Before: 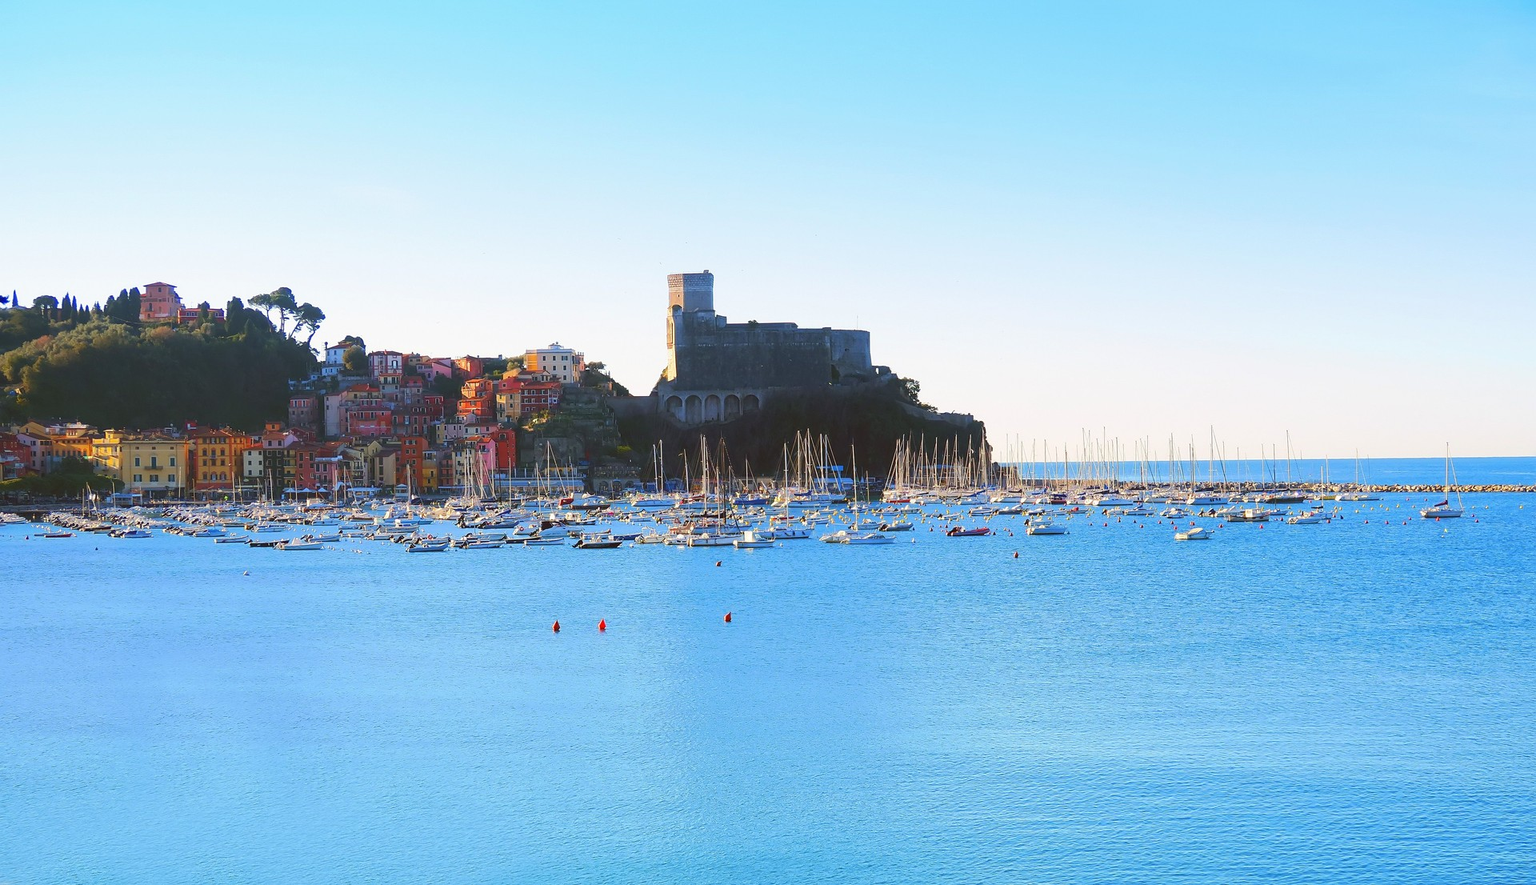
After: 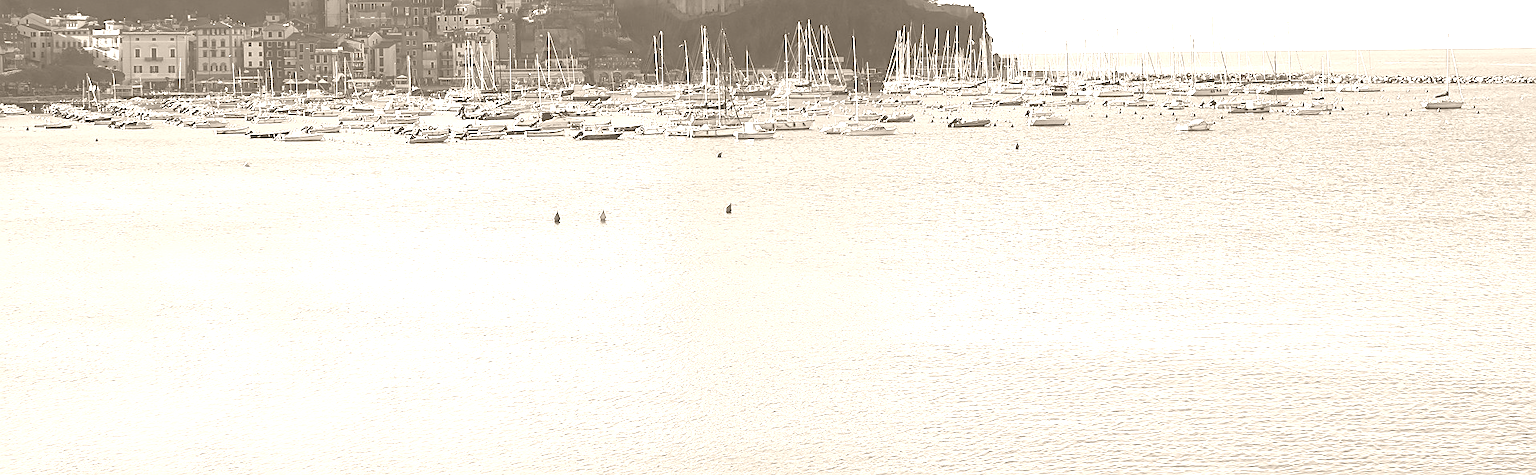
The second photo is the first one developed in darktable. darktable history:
crop and rotate: top 46.237%
tone equalizer: -7 EV 0.13 EV, smoothing diameter 25%, edges refinement/feathering 10, preserve details guided filter
sharpen: on, module defaults
colorize: hue 34.49°, saturation 35.33%, source mix 100%, version 1
tone curve: curves: ch0 [(0, 0.024) (0.119, 0.146) (0.474, 0.464) (0.718, 0.721) (0.817, 0.839) (1, 0.998)]; ch1 [(0, 0) (0.377, 0.416) (0.439, 0.451) (0.477, 0.477) (0.501, 0.504) (0.538, 0.544) (0.58, 0.602) (0.664, 0.676) (0.783, 0.804) (1, 1)]; ch2 [(0, 0) (0.38, 0.405) (0.463, 0.456) (0.498, 0.497) (0.524, 0.535) (0.578, 0.576) (0.648, 0.665) (1, 1)], color space Lab, independent channels, preserve colors none
